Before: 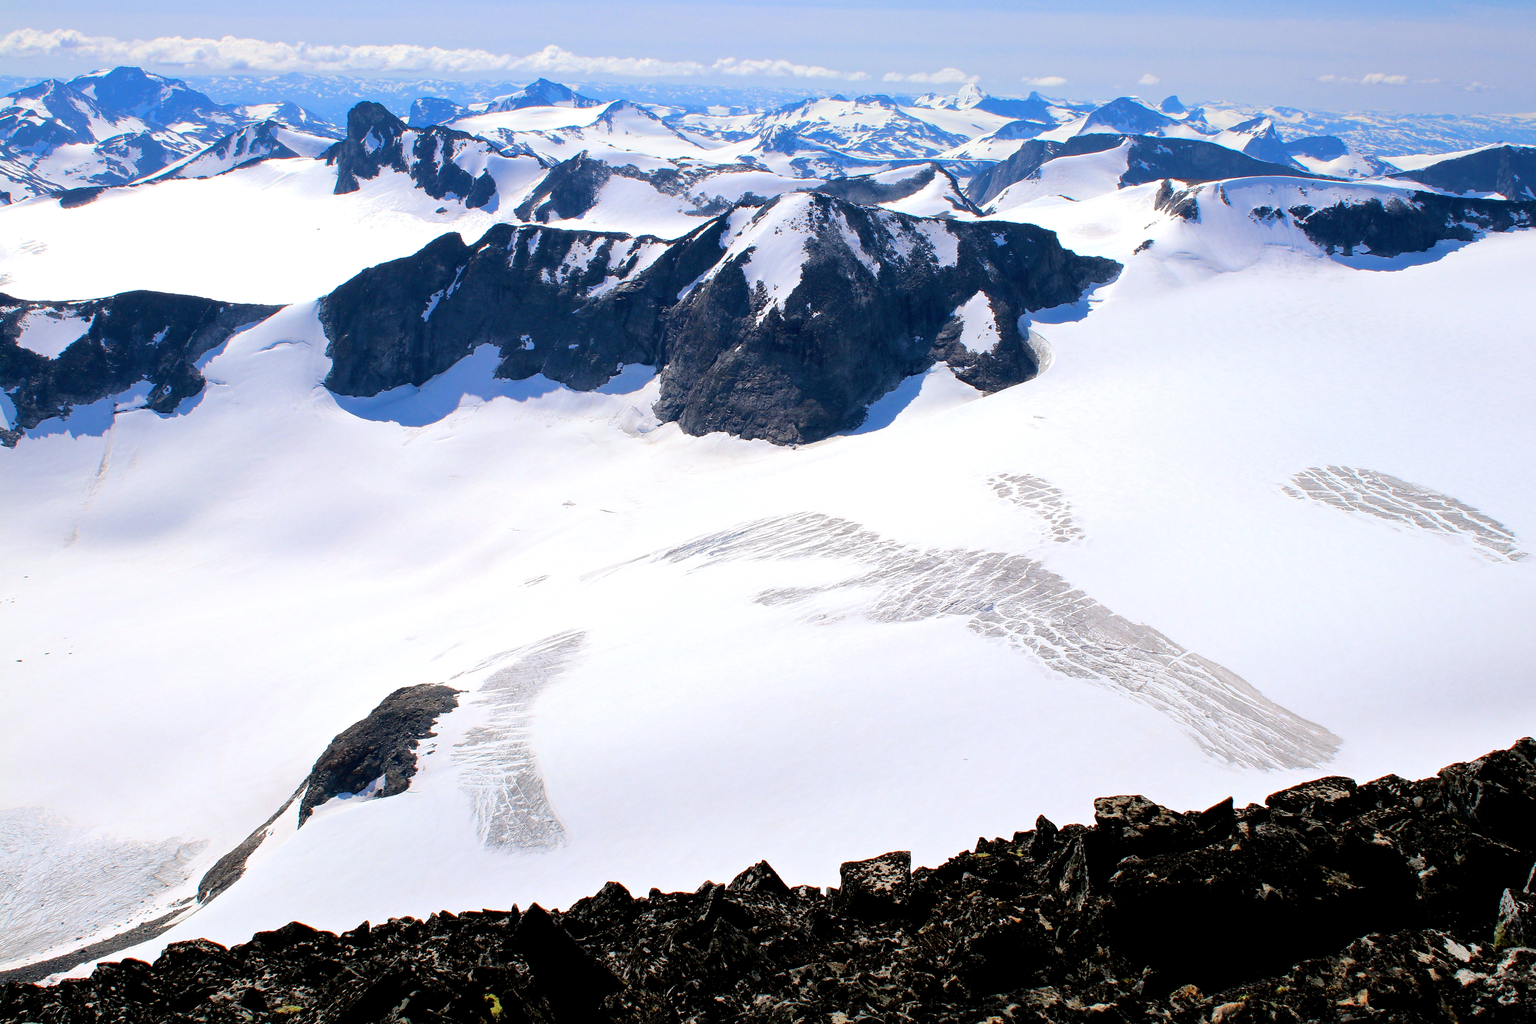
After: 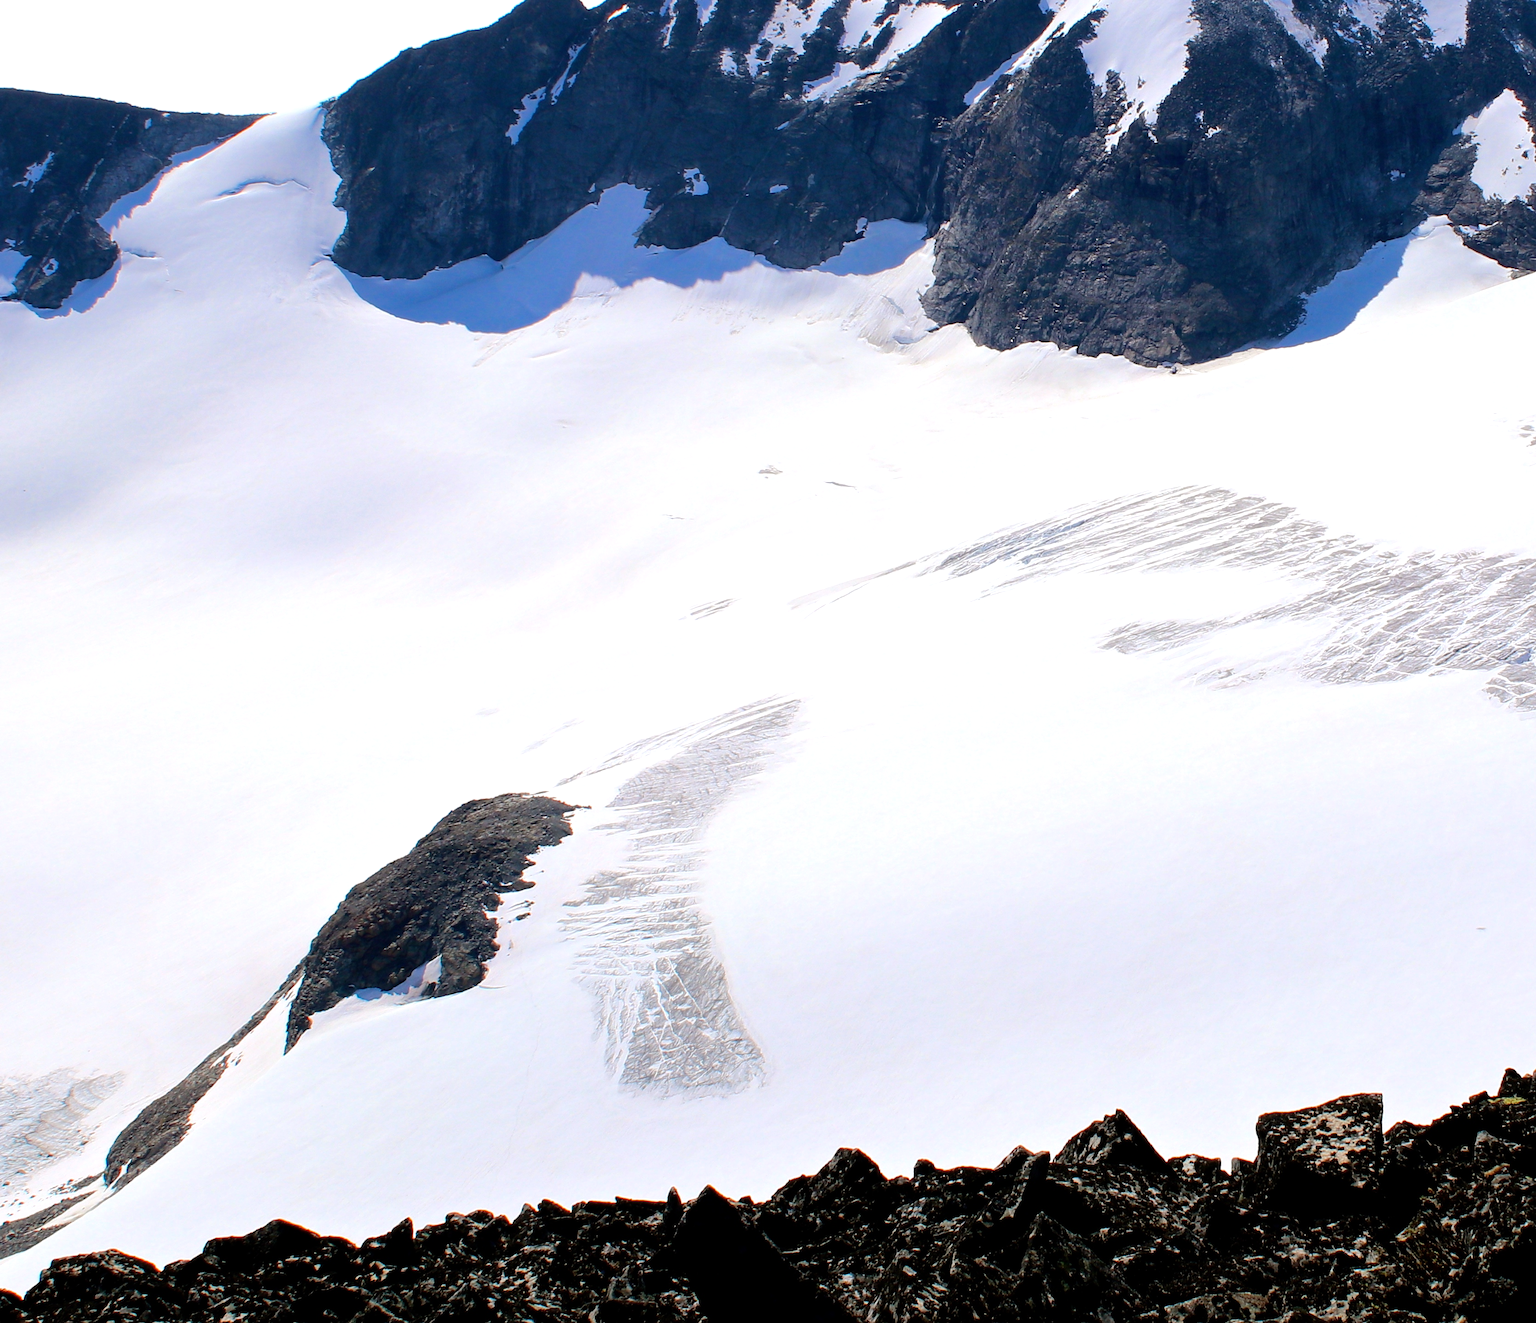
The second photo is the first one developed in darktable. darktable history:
levels: levels [0, 0.492, 0.984]
crop: left 9.077%, top 23.567%, right 35.111%, bottom 4.299%
